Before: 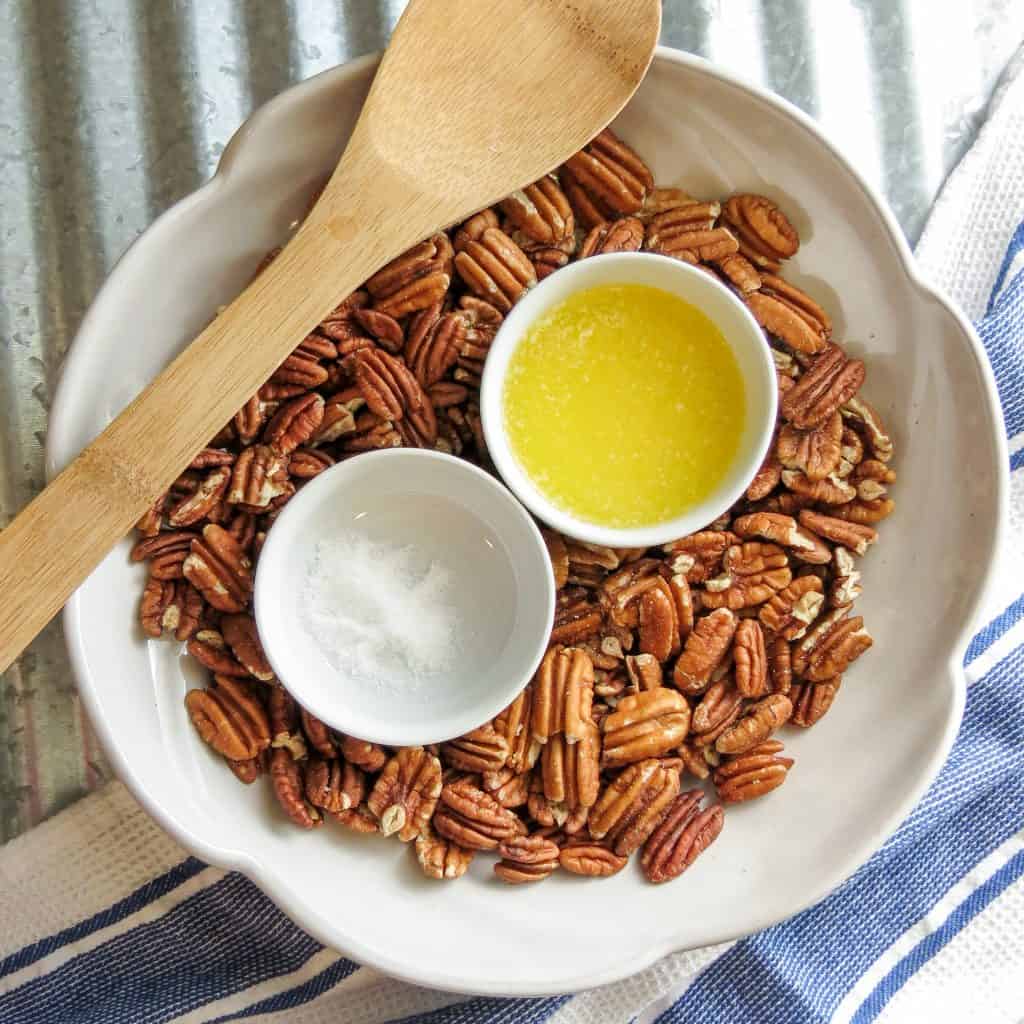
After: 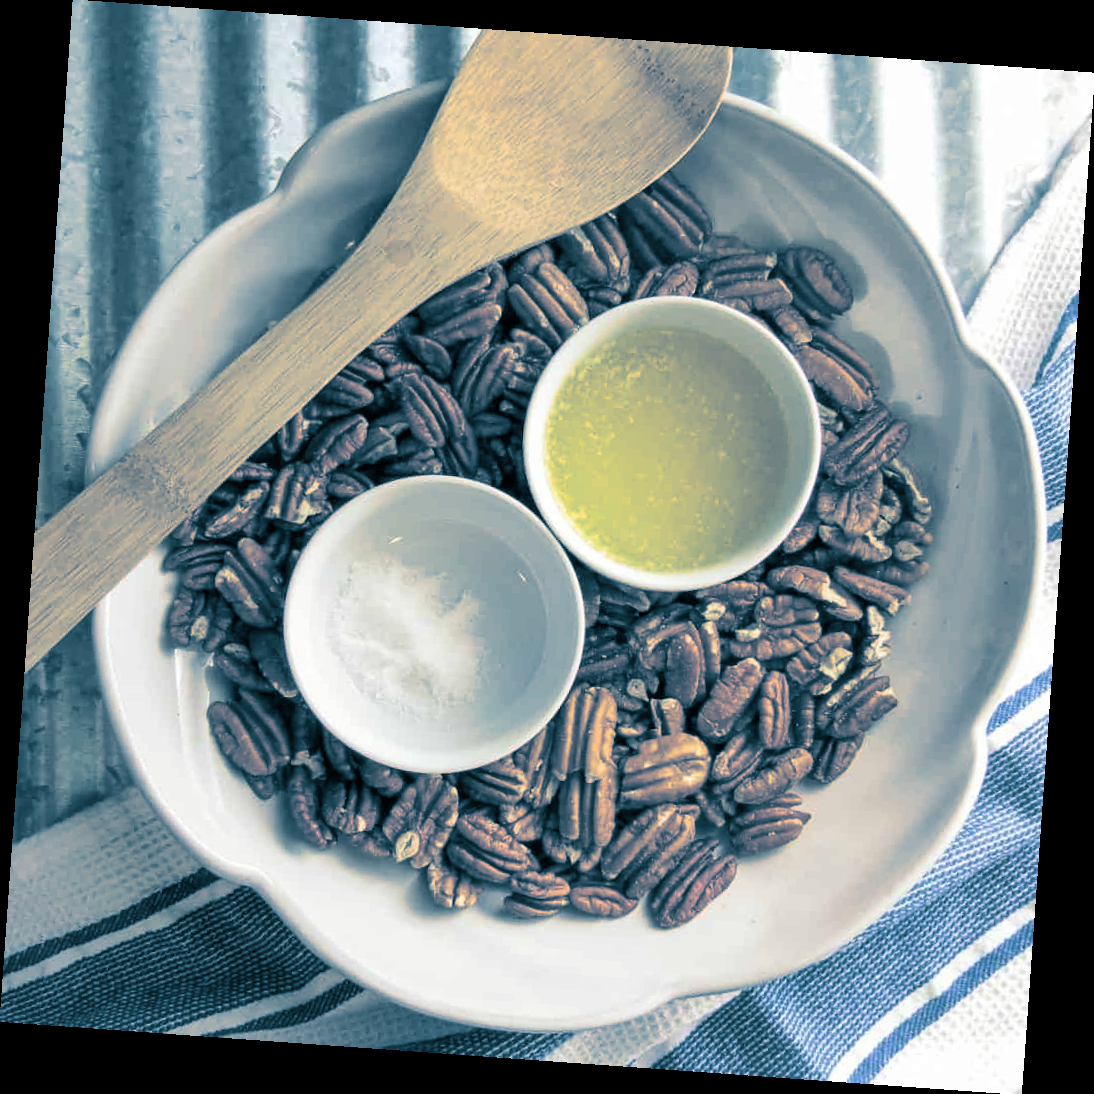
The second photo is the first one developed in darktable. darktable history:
rotate and perspective: rotation 4.1°, automatic cropping off
split-toning: shadows › hue 212.4°, balance -70
